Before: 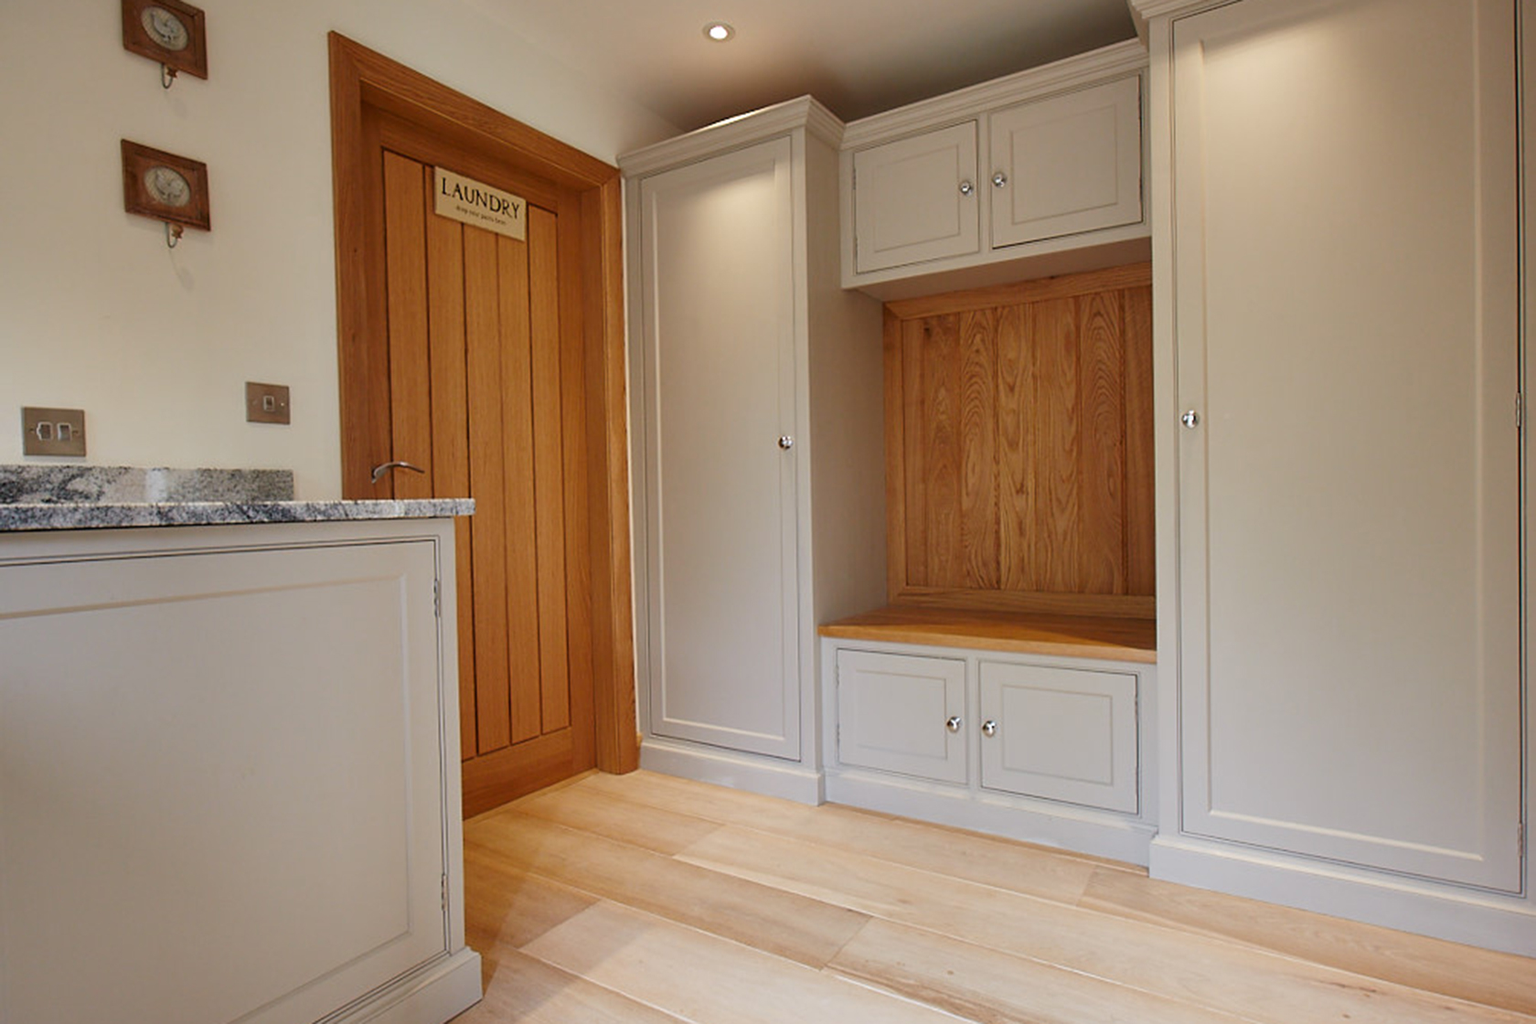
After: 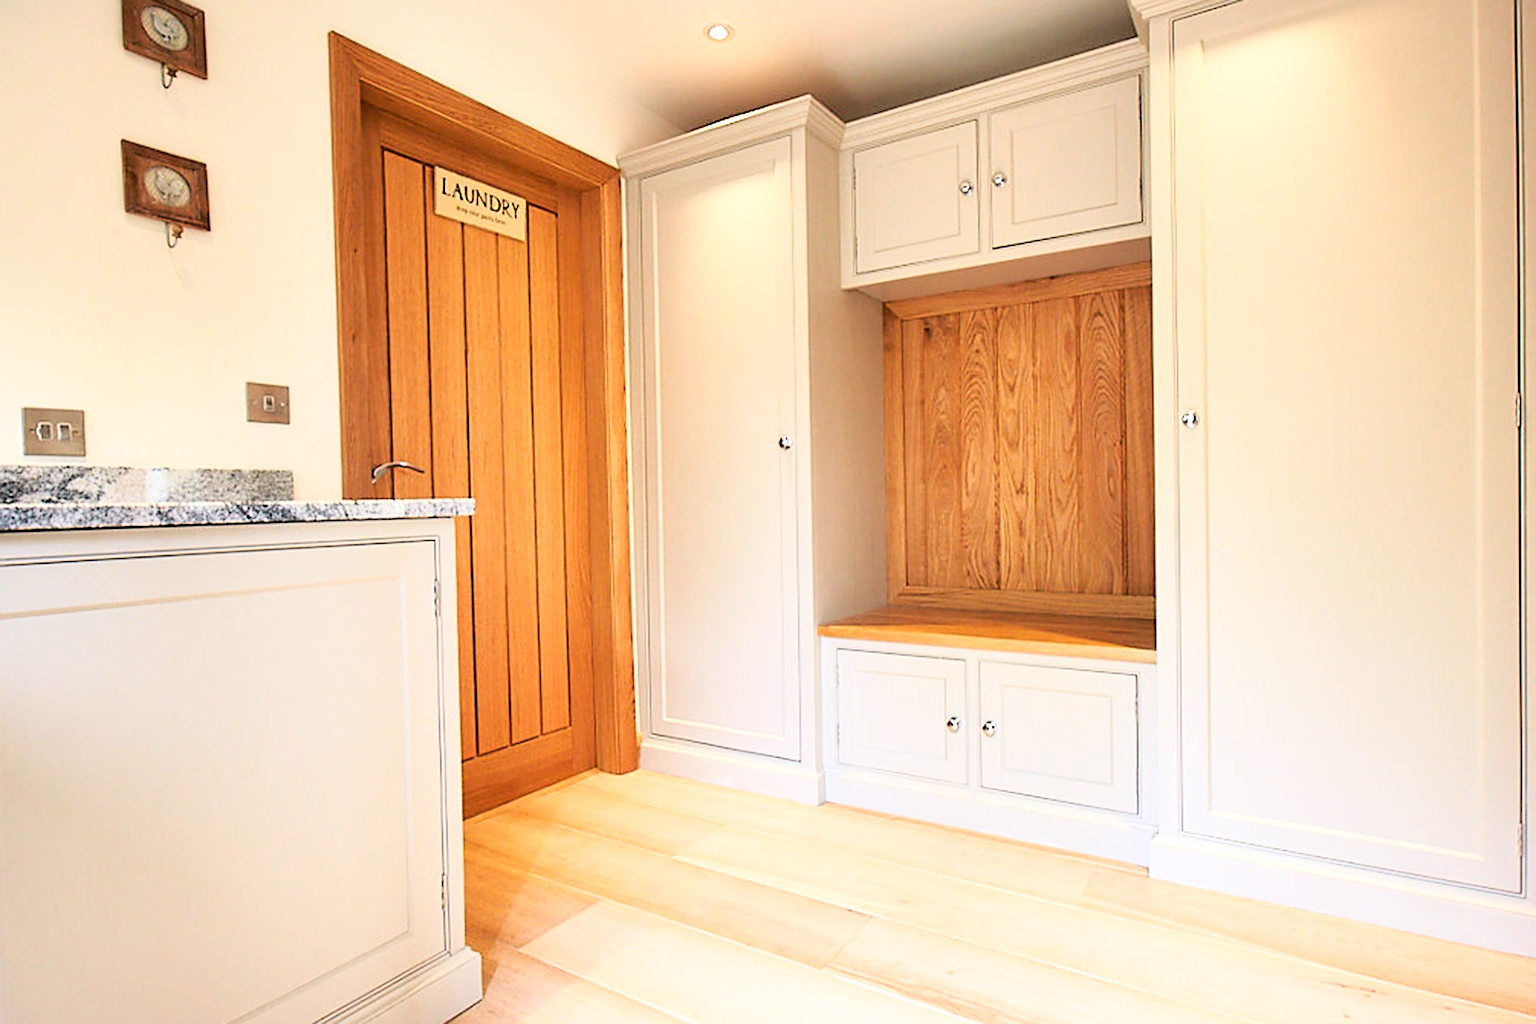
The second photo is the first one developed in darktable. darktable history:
base curve: curves: ch0 [(0, 0) (0.028, 0.03) (0.121, 0.232) (0.46, 0.748) (0.859, 0.968) (1, 1)]
exposure: black level correction 0, exposure 0.702 EV, compensate highlight preservation false
sharpen: on, module defaults
